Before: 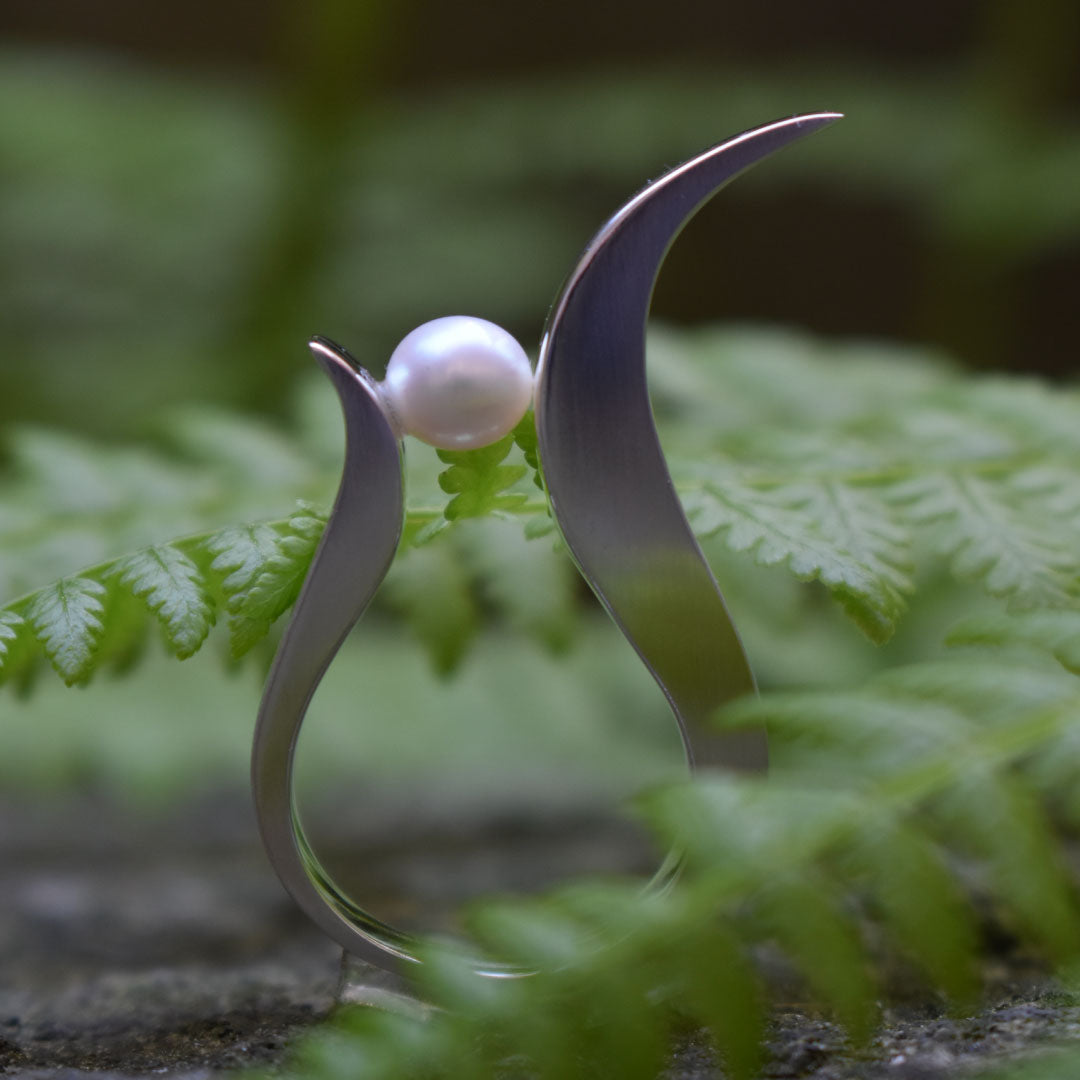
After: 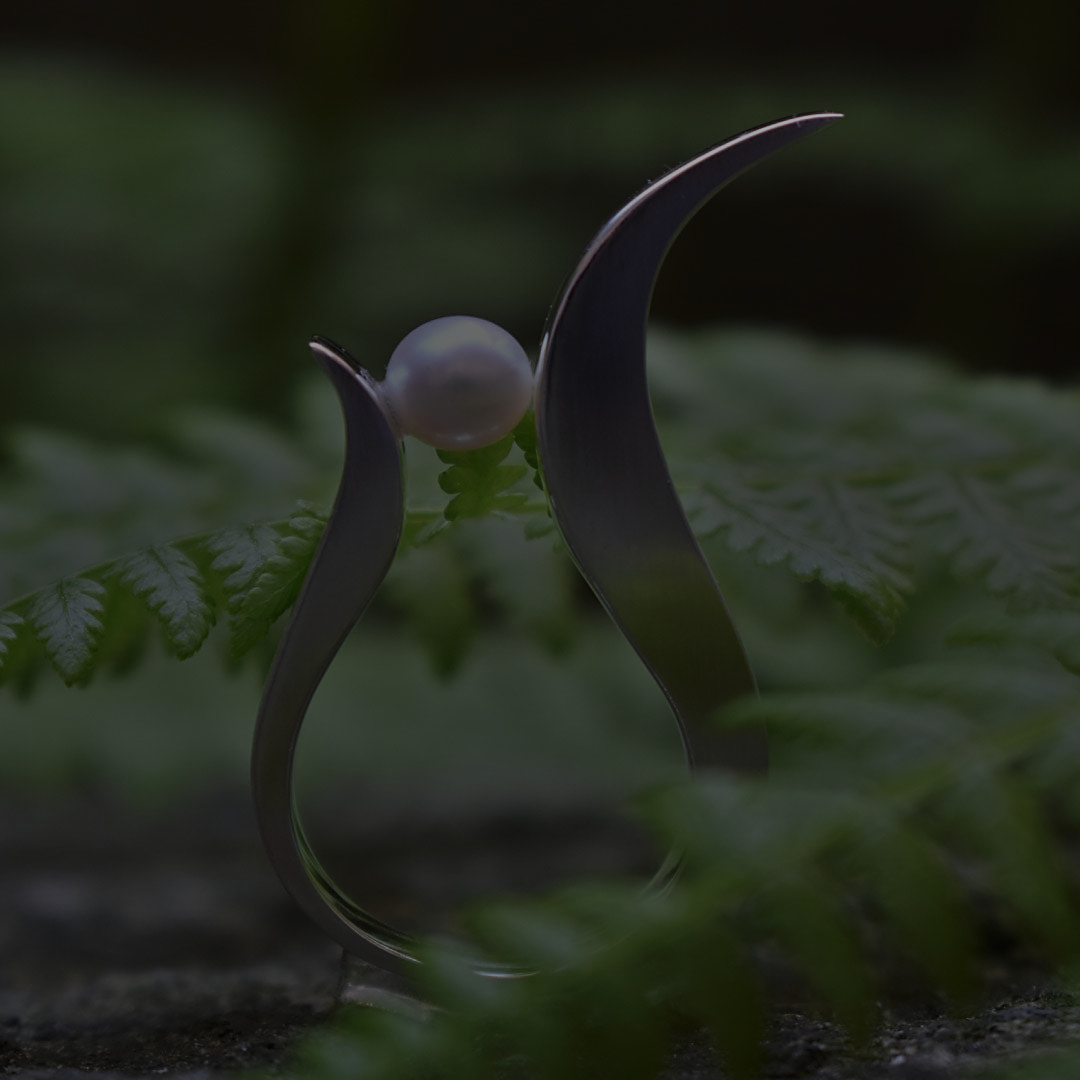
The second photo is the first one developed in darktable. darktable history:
sharpen: on, module defaults
shadows and highlights: white point adjustment 0.1, highlights -70, soften with gaussian
tone equalizer: -8 EV -2 EV, -7 EV -2 EV, -6 EV -2 EV, -5 EV -2 EV, -4 EV -2 EV, -3 EV -2 EV, -2 EV -2 EV, -1 EV -1.63 EV, +0 EV -2 EV
